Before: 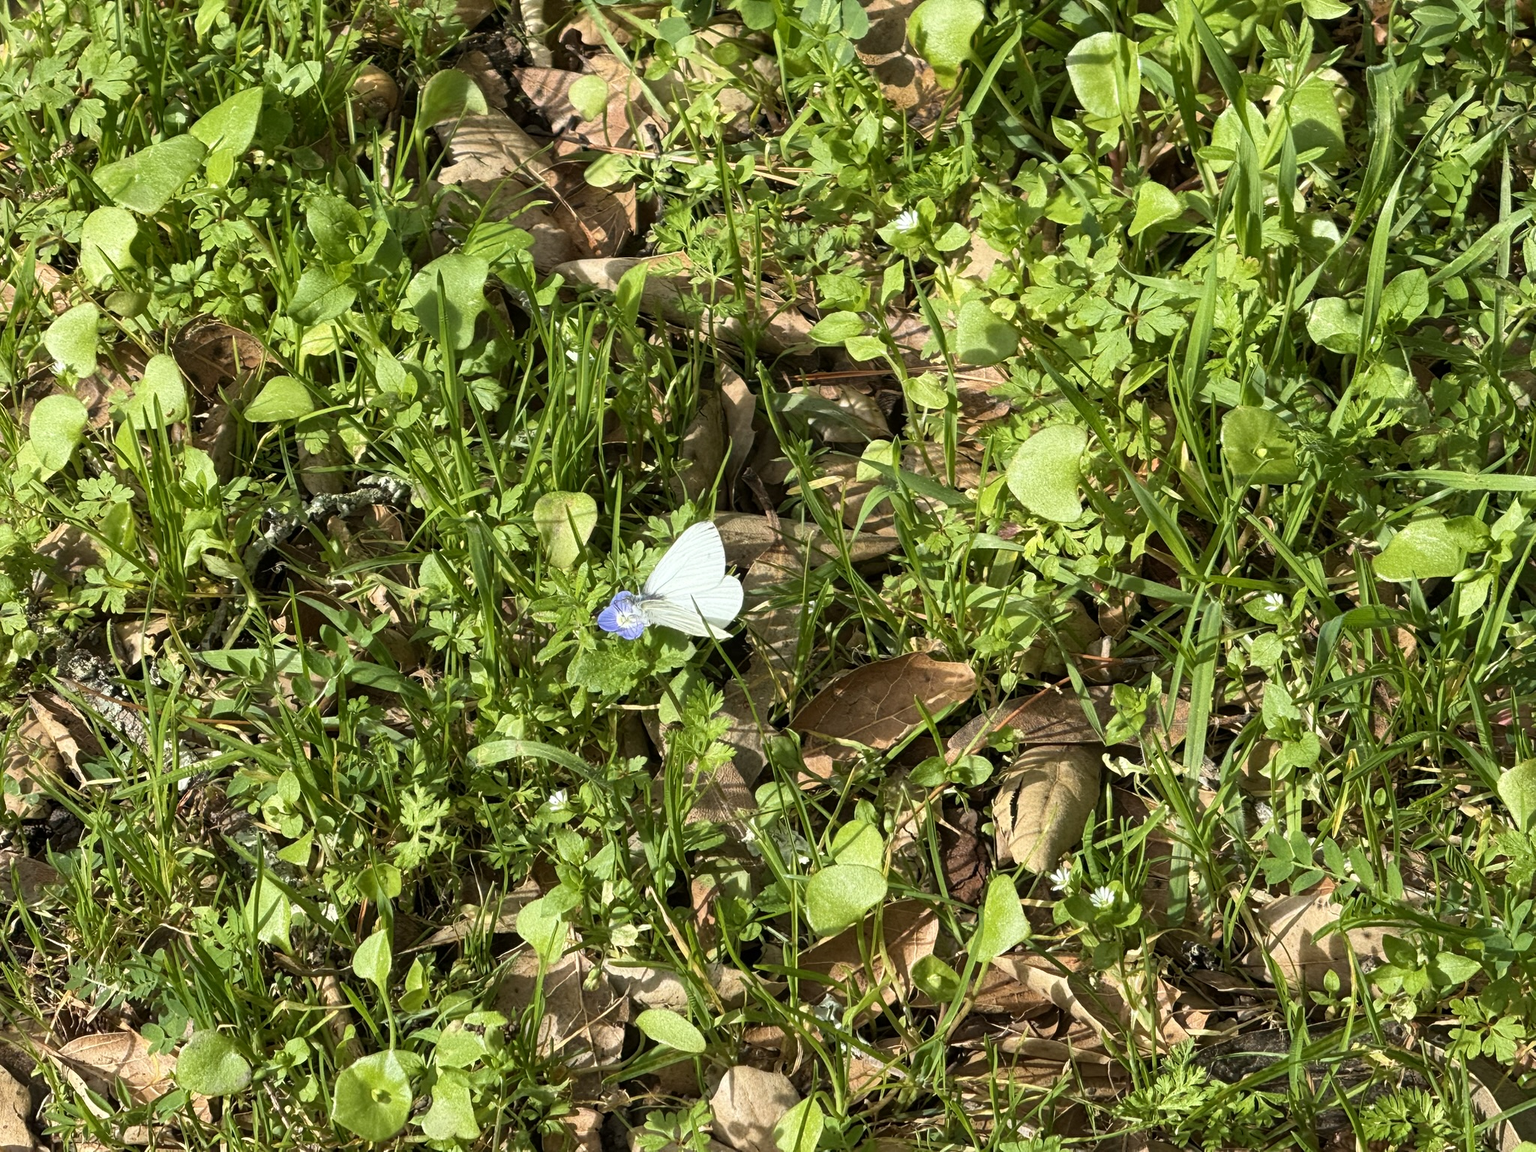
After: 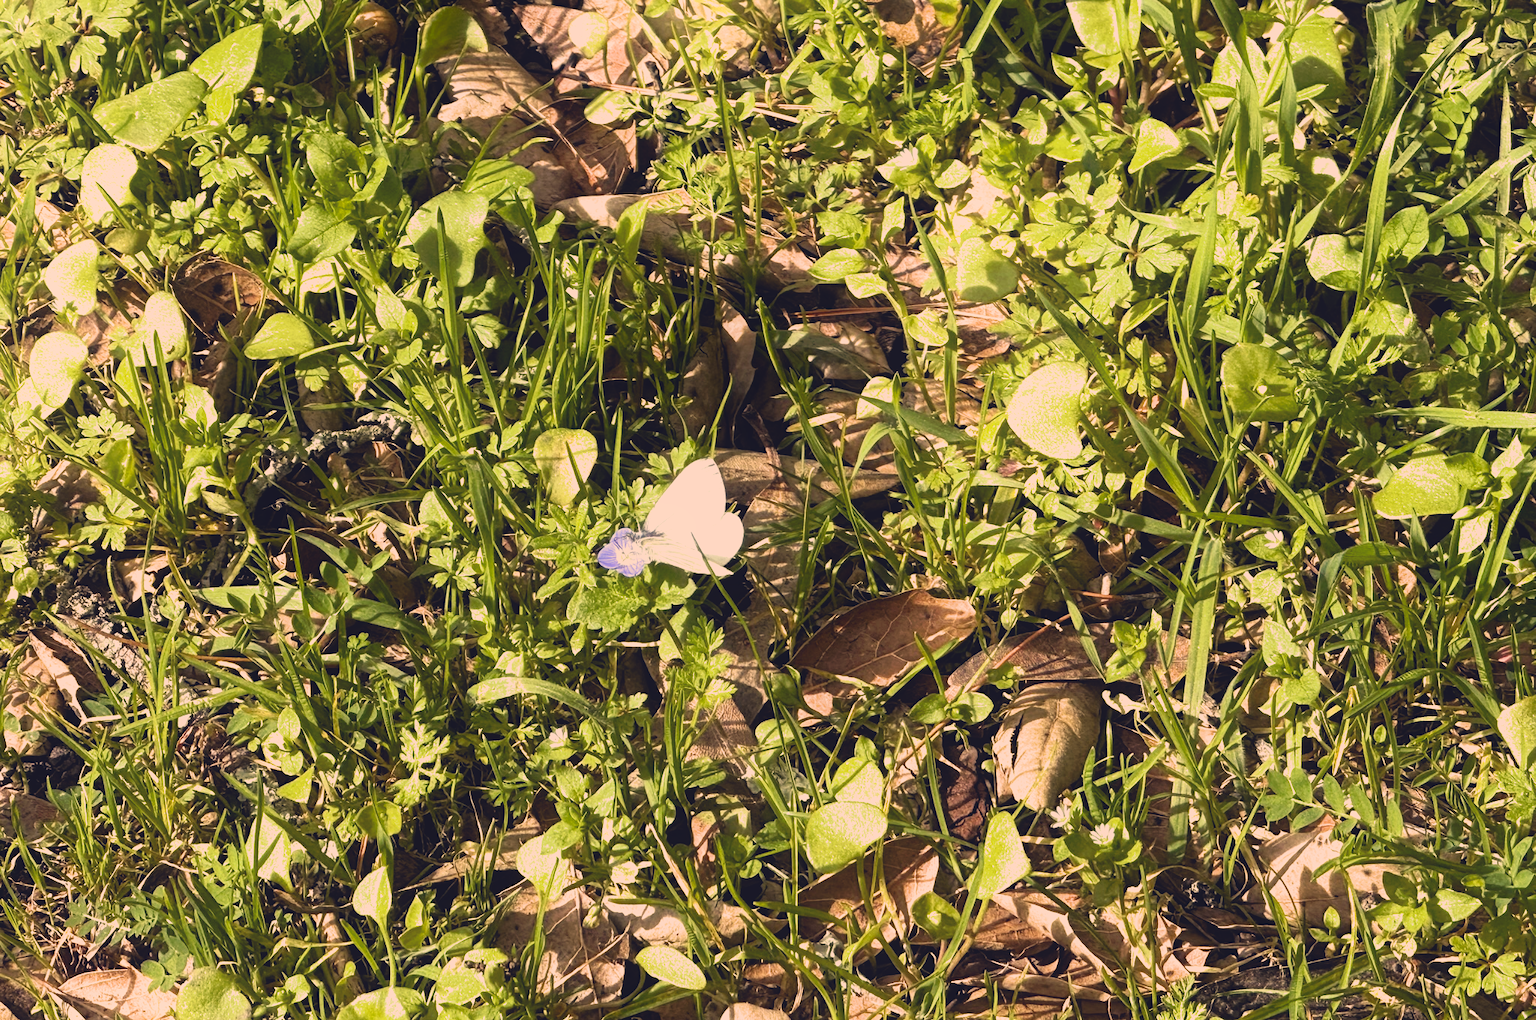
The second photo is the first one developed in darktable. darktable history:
shadows and highlights: shadows -89.92, highlights 89.89, soften with gaussian
exposure: exposure 0.161 EV, compensate highlight preservation false
color correction: highlights a* 19.77, highlights b* 27.2, shadows a* 3.41, shadows b* -17.32, saturation 0.733
crop and rotate: top 5.472%, bottom 5.943%
tone curve: curves: ch0 [(0, 0) (0.003, 0.012) (0.011, 0.015) (0.025, 0.027) (0.044, 0.045) (0.069, 0.064) (0.1, 0.093) (0.136, 0.133) (0.177, 0.177) (0.224, 0.221) (0.277, 0.272) (0.335, 0.342) (0.399, 0.398) (0.468, 0.462) (0.543, 0.547) (0.623, 0.624) (0.709, 0.711) (0.801, 0.792) (0.898, 0.889) (1, 1)], preserve colors none
contrast brightness saturation: contrast -0.196, saturation 0.19
filmic rgb: black relative exposure -8.01 EV, white relative exposure 2.18 EV, hardness 6.95
